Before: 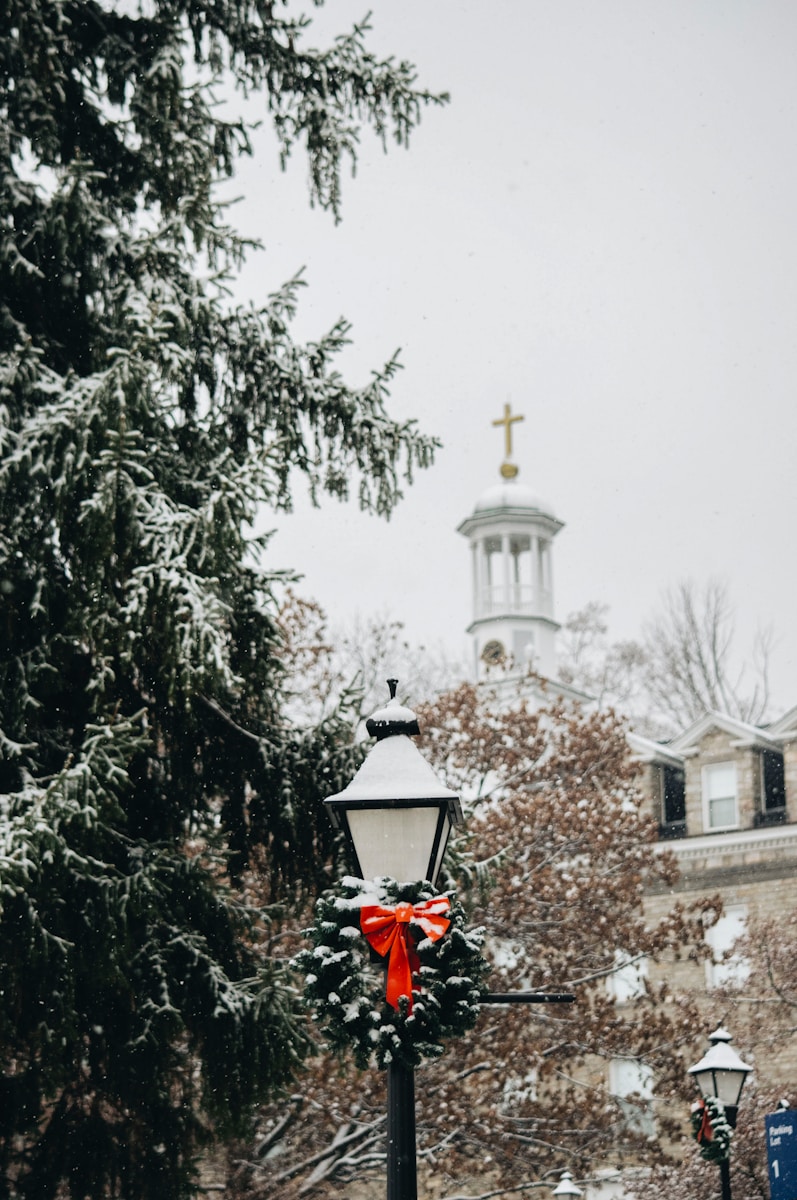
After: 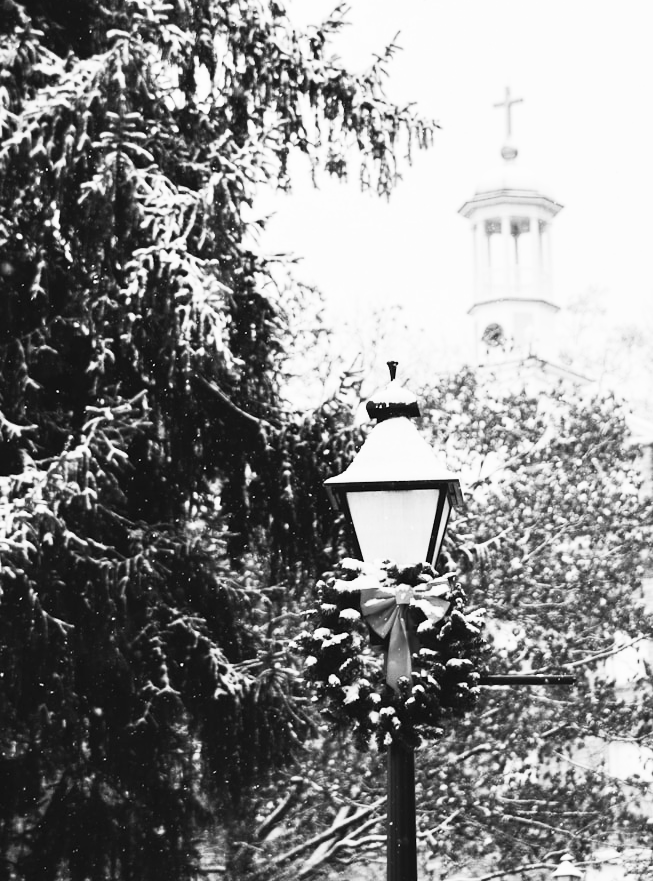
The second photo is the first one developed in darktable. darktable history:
crop: top 26.531%, right 17.959%
contrast brightness saturation: contrast 0.53, brightness 0.47, saturation -1
